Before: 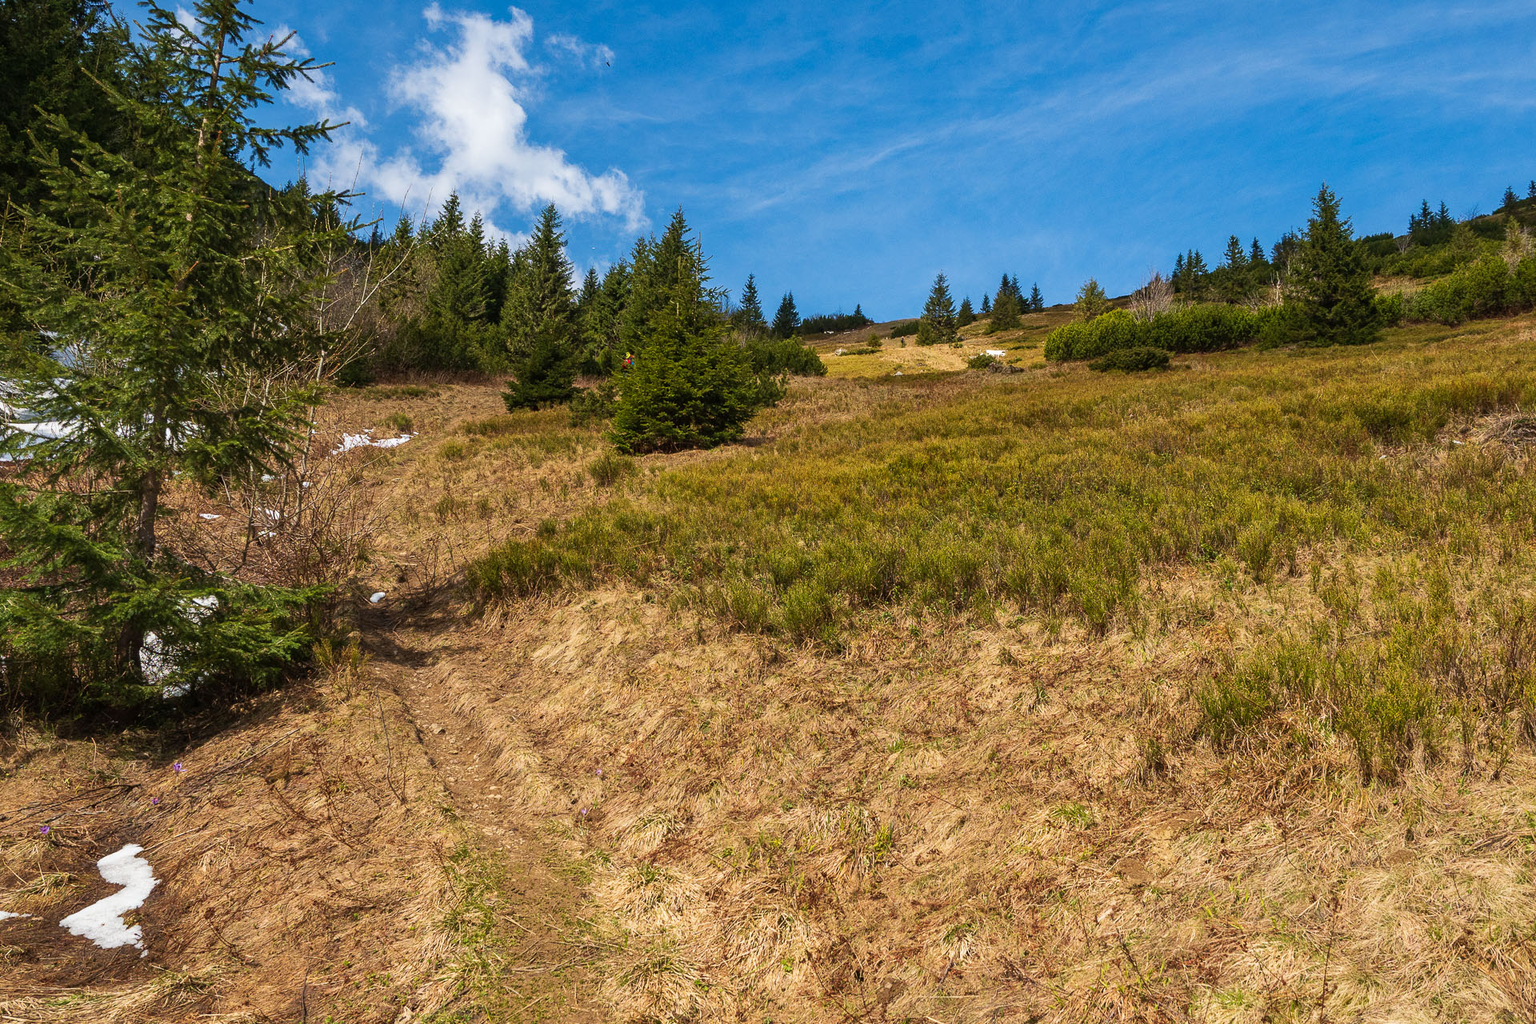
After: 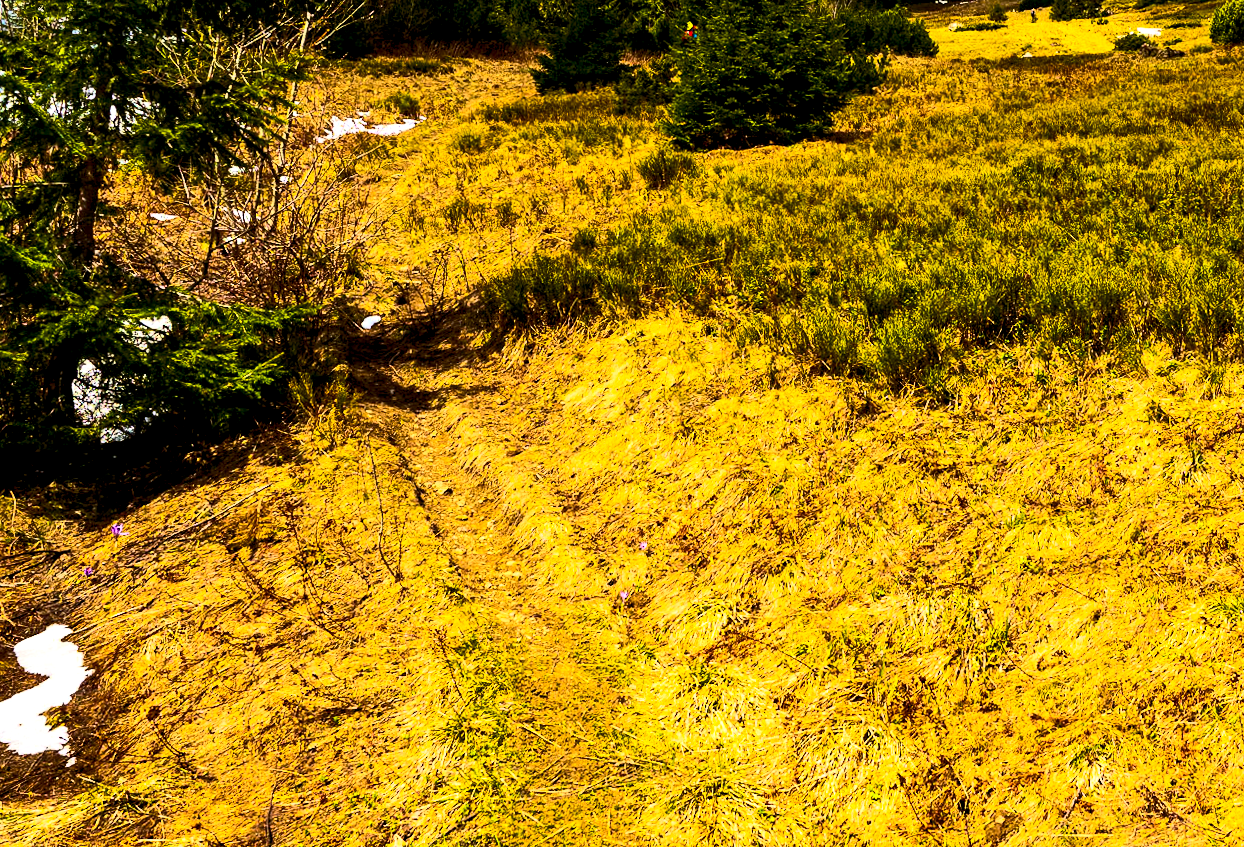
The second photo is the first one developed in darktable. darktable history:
color balance rgb: global offset › luminance -1.422%, perceptual saturation grading › global saturation 59.479%, perceptual saturation grading › highlights 20.129%, perceptual saturation grading › shadows -49.752%, perceptual brilliance grading › highlights 7.747%, perceptual brilliance grading › mid-tones 3.145%, perceptual brilliance grading › shadows 1.755%, global vibrance 20%
contrast brightness saturation: contrast 0.389, brightness 0.096
crop and rotate: angle -1.1°, left 3.913%, top 31.936%, right 29.435%
tone equalizer: -8 EV -0.401 EV, -7 EV -0.364 EV, -6 EV -0.308 EV, -5 EV -0.197 EV, -3 EV 0.251 EV, -2 EV 0.323 EV, -1 EV 0.398 EV, +0 EV 0.44 EV, edges refinement/feathering 500, mask exposure compensation -1.57 EV, preserve details no
